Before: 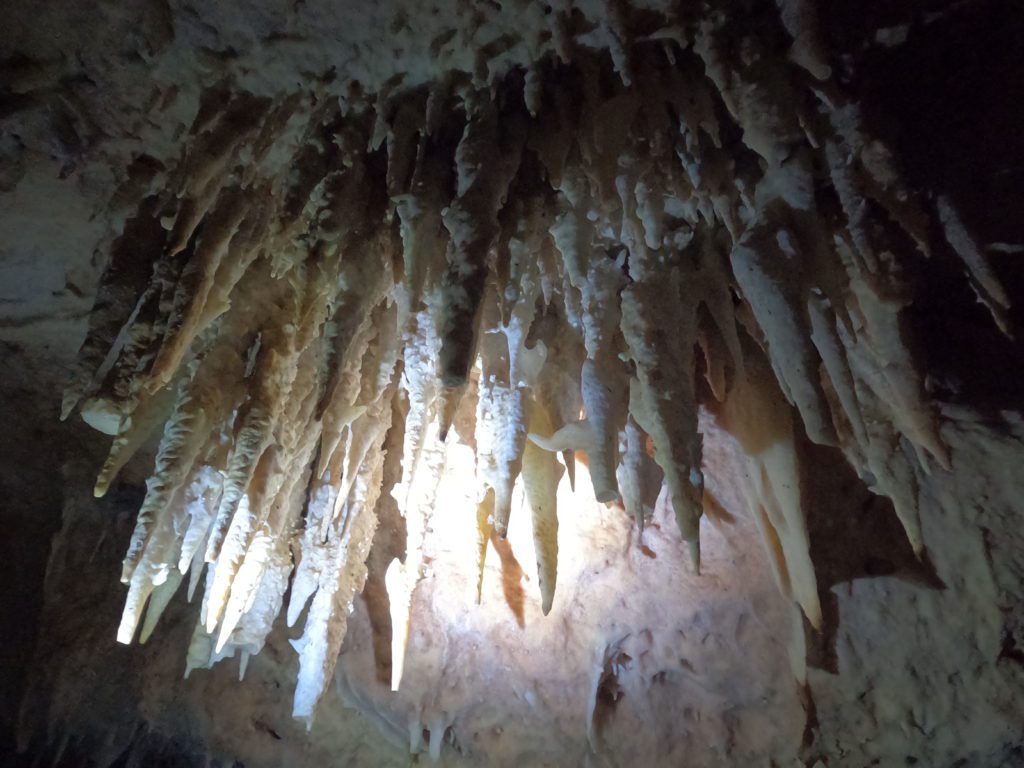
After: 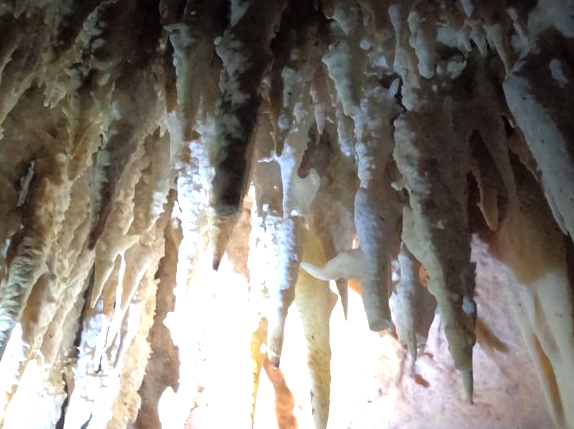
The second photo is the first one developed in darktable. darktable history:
tone equalizer: -8 EV -0.775 EV, -7 EV -0.681 EV, -6 EV -0.586 EV, -5 EV -0.424 EV, -3 EV 0.396 EV, -2 EV 0.6 EV, -1 EV 0.691 EV, +0 EV 0.742 EV
crop and rotate: left 22.259%, top 22.379%, right 21.637%, bottom 21.739%
